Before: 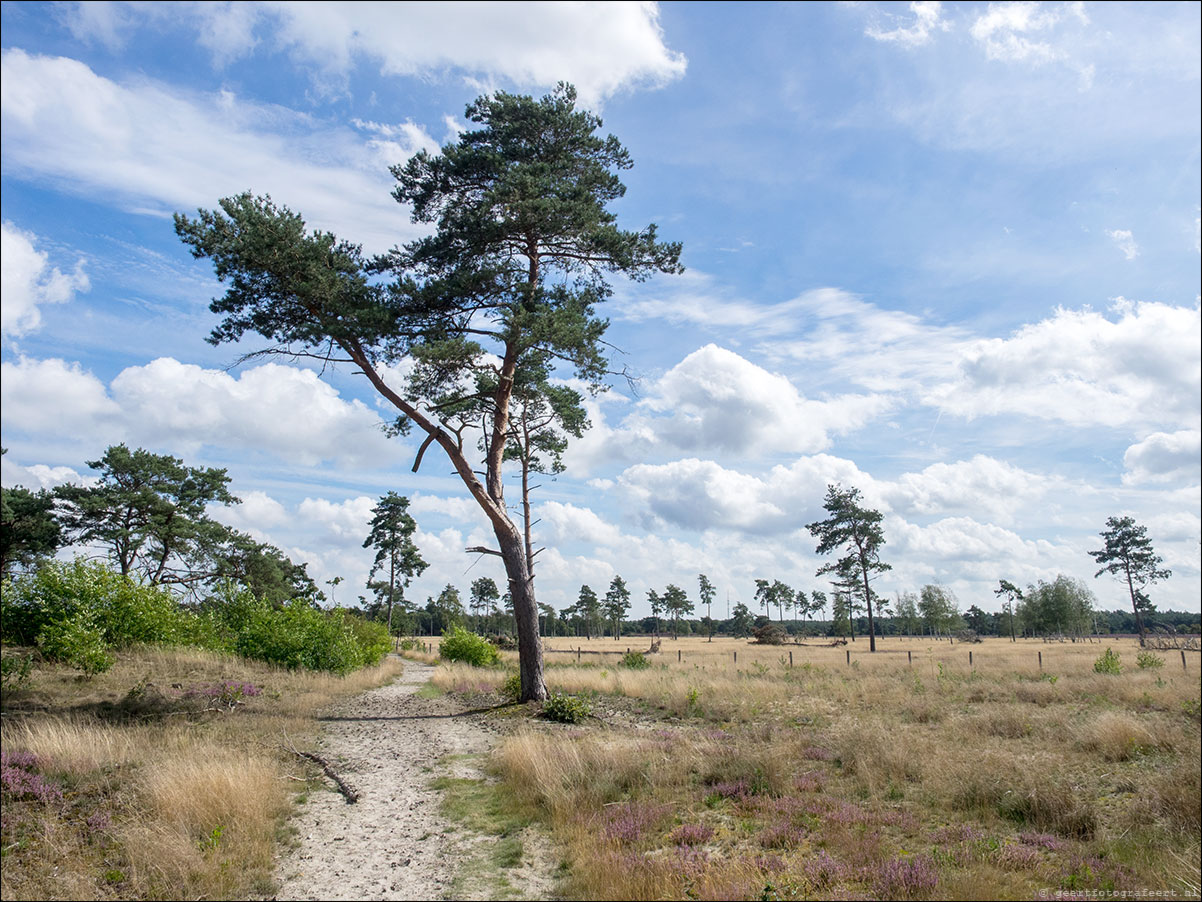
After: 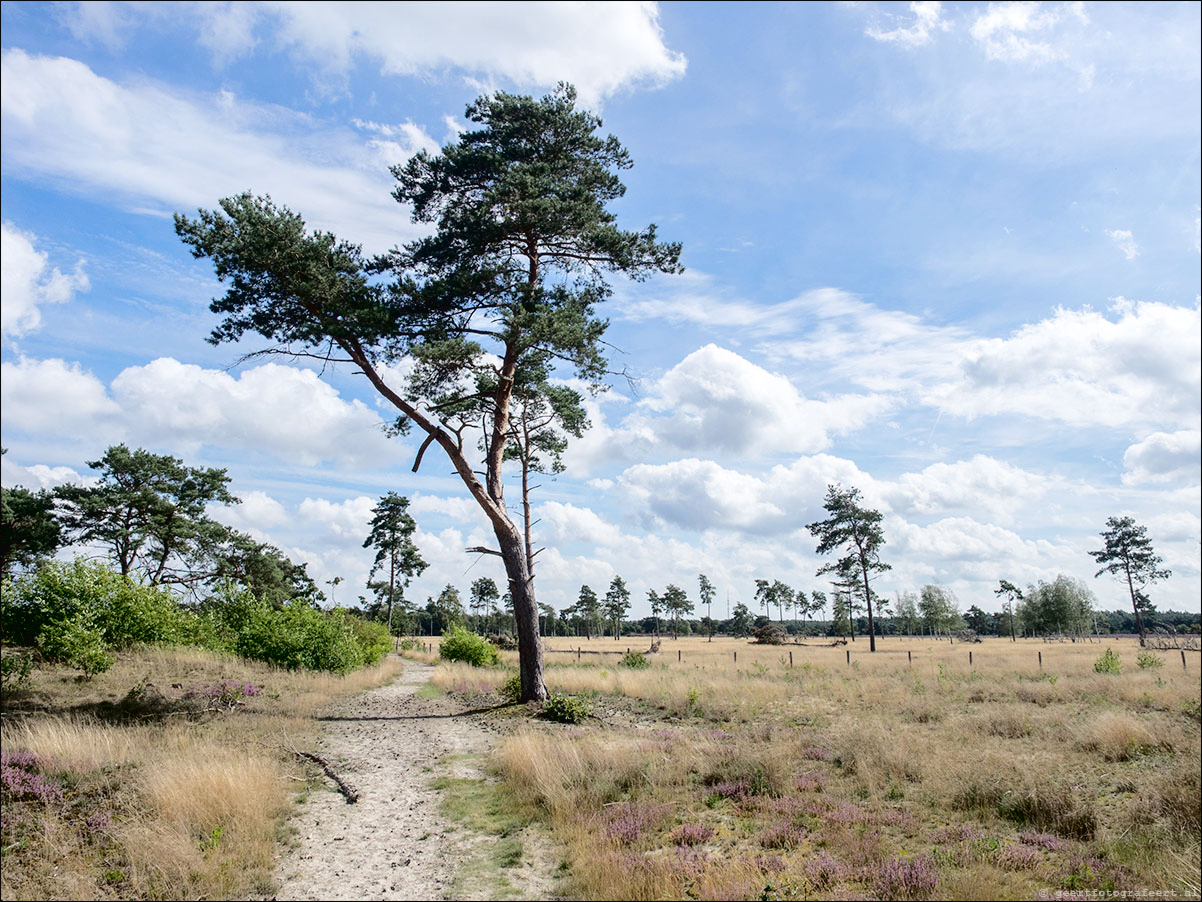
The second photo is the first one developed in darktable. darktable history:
tone curve: curves: ch0 [(0, 0) (0.003, 0.026) (0.011, 0.025) (0.025, 0.022) (0.044, 0.022) (0.069, 0.028) (0.1, 0.041) (0.136, 0.062) (0.177, 0.103) (0.224, 0.167) (0.277, 0.242) (0.335, 0.343) (0.399, 0.452) (0.468, 0.539) (0.543, 0.614) (0.623, 0.683) (0.709, 0.749) (0.801, 0.827) (0.898, 0.918) (1, 1)], color space Lab, independent channels, preserve colors none
